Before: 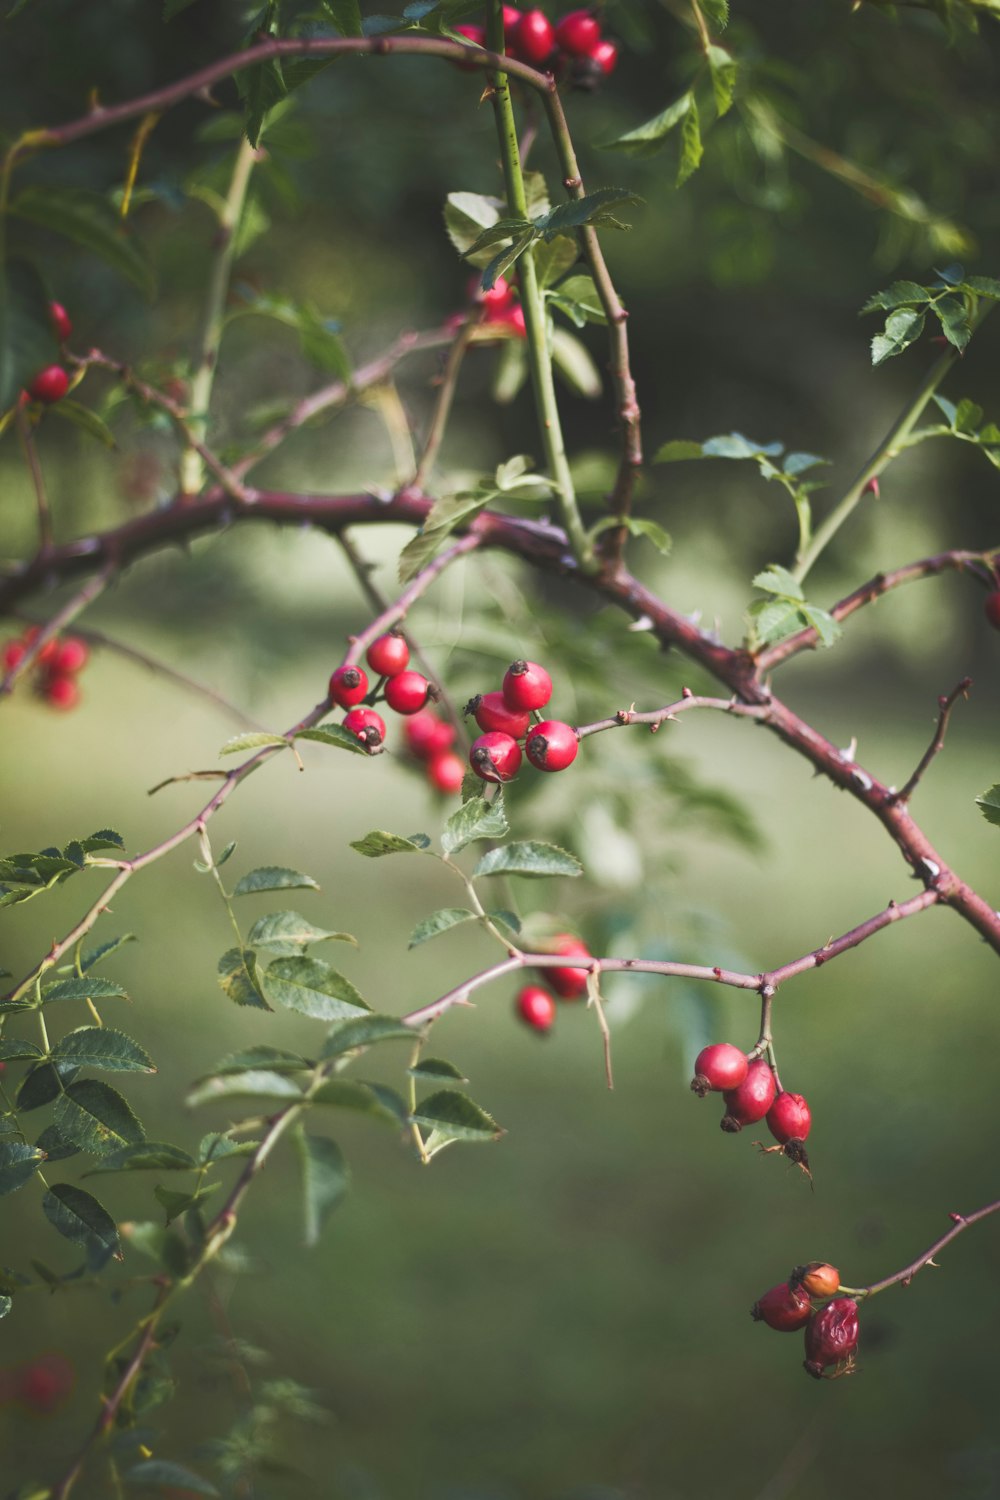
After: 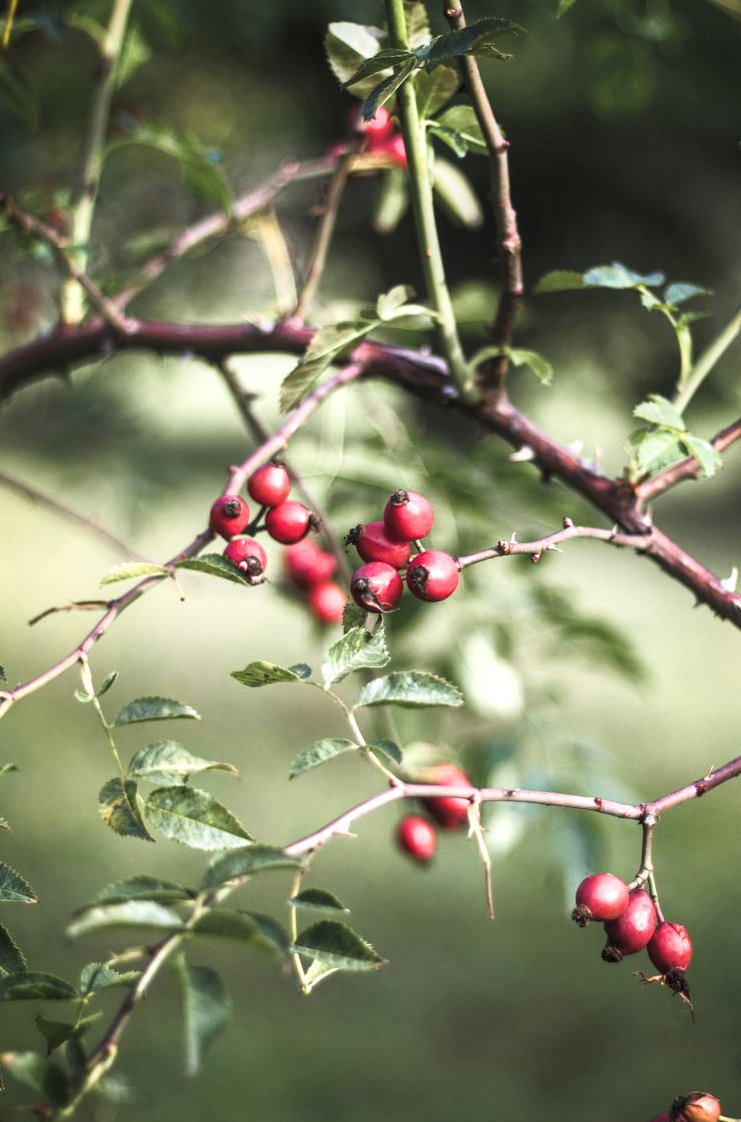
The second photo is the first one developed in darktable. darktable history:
filmic rgb: black relative exposure -7.97 EV, white relative exposure 2.45 EV, hardness 6.33
tone equalizer: -8 EV -0.415 EV, -7 EV -0.374 EV, -6 EV -0.305 EV, -5 EV -0.26 EV, -3 EV 0.199 EV, -2 EV 0.341 EV, -1 EV 0.409 EV, +0 EV 0.413 EV, edges refinement/feathering 500, mask exposure compensation -1.57 EV, preserve details guided filter
local contrast: on, module defaults
crop and rotate: left 11.927%, top 11.335%, right 13.876%, bottom 13.816%
